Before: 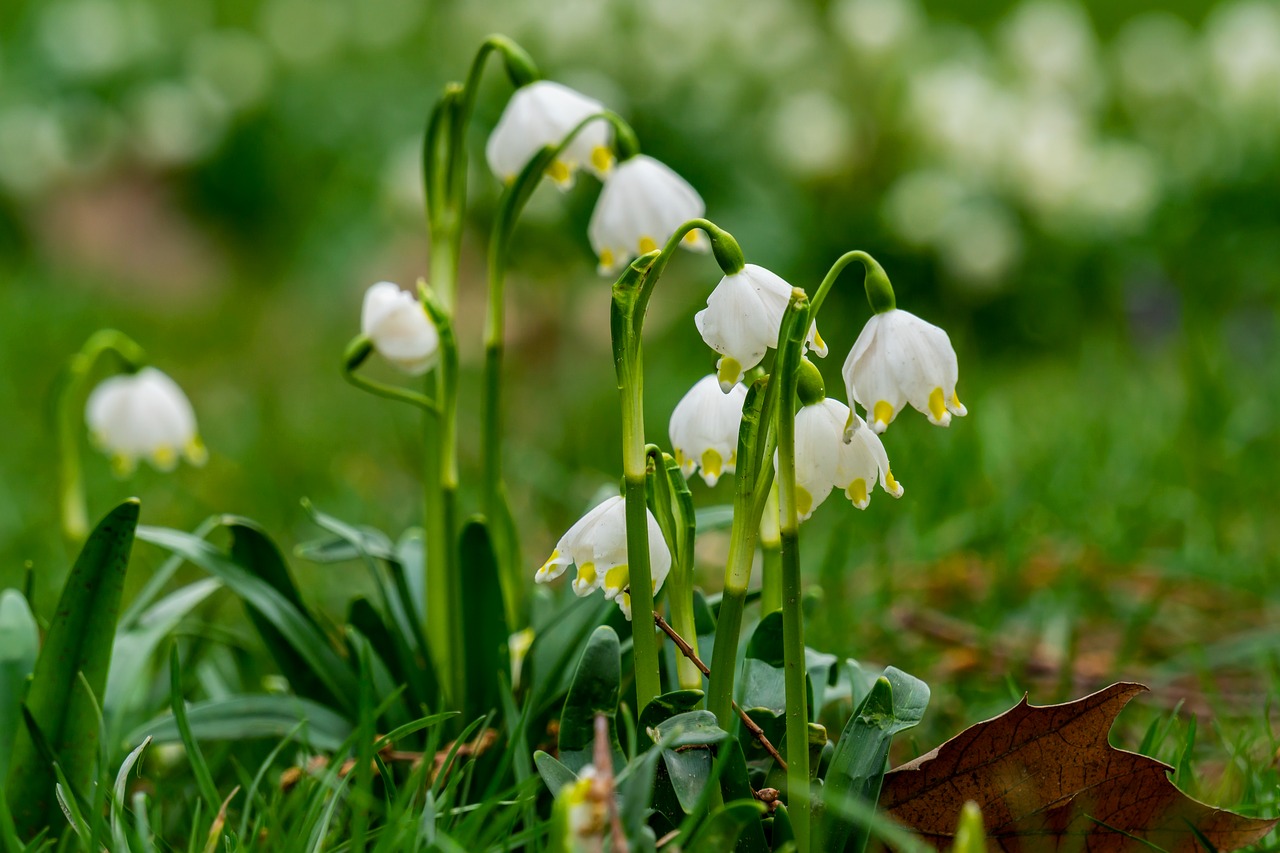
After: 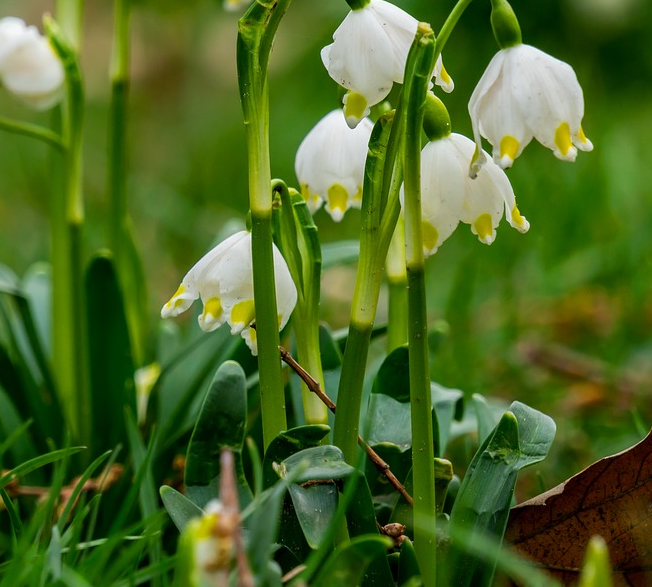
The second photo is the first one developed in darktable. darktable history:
exposure: compensate highlight preservation false
crop and rotate: left 29.237%, top 31.152%, right 19.807%
